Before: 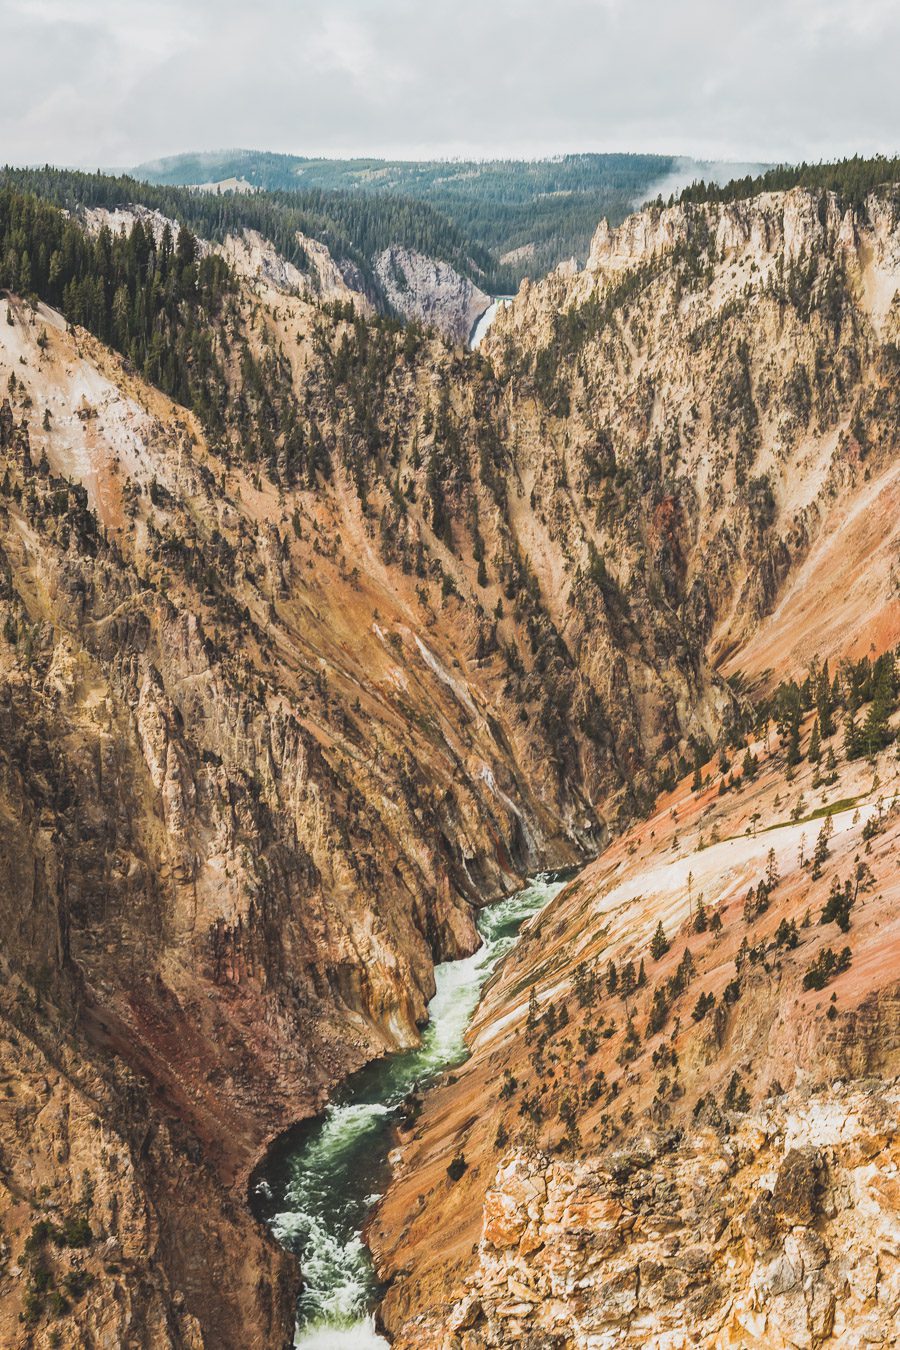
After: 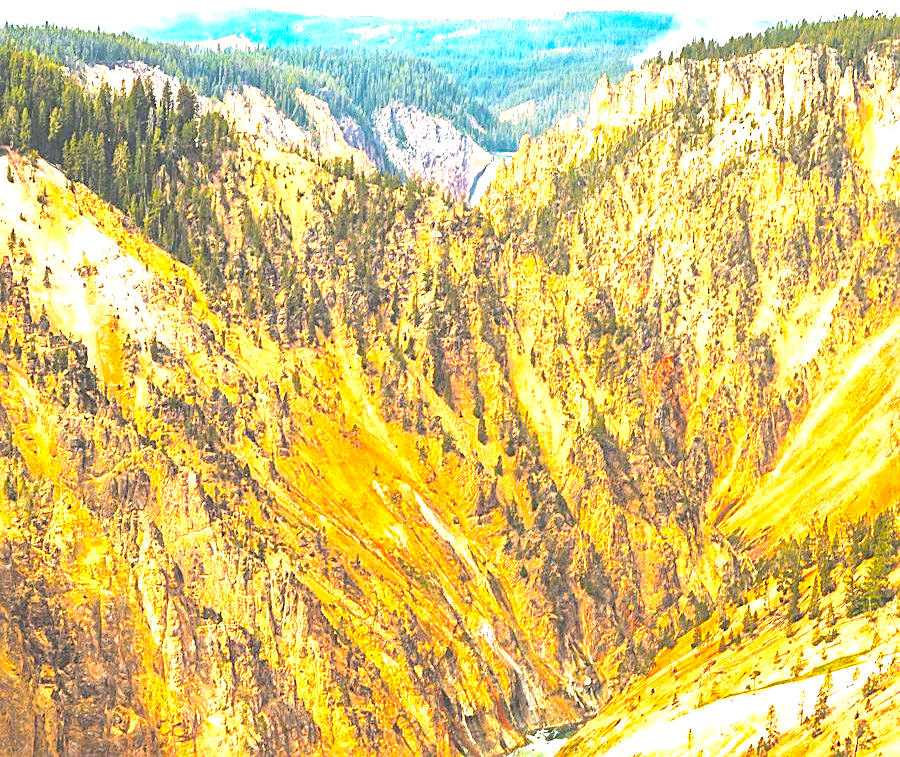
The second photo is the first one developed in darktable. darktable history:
crop and rotate: top 10.605%, bottom 33.274%
levels: levels [0, 0.476, 0.951]
contrast brightness saturation: contrast 0.07, brightness 0.18, saturation 0.4
exposure: black level correction 0, exposure 1.2 EV, compensate highlight preservation false
color balance rgb: linear chroma grading › global chroma 15%, perceptual saturation grading › global saturation 30%
sharpen: on, module defaults
rgb levels: levels [[0.01, 0.419, 0.839], [0, 0.5, 1], [0, 0.5, 1]]
